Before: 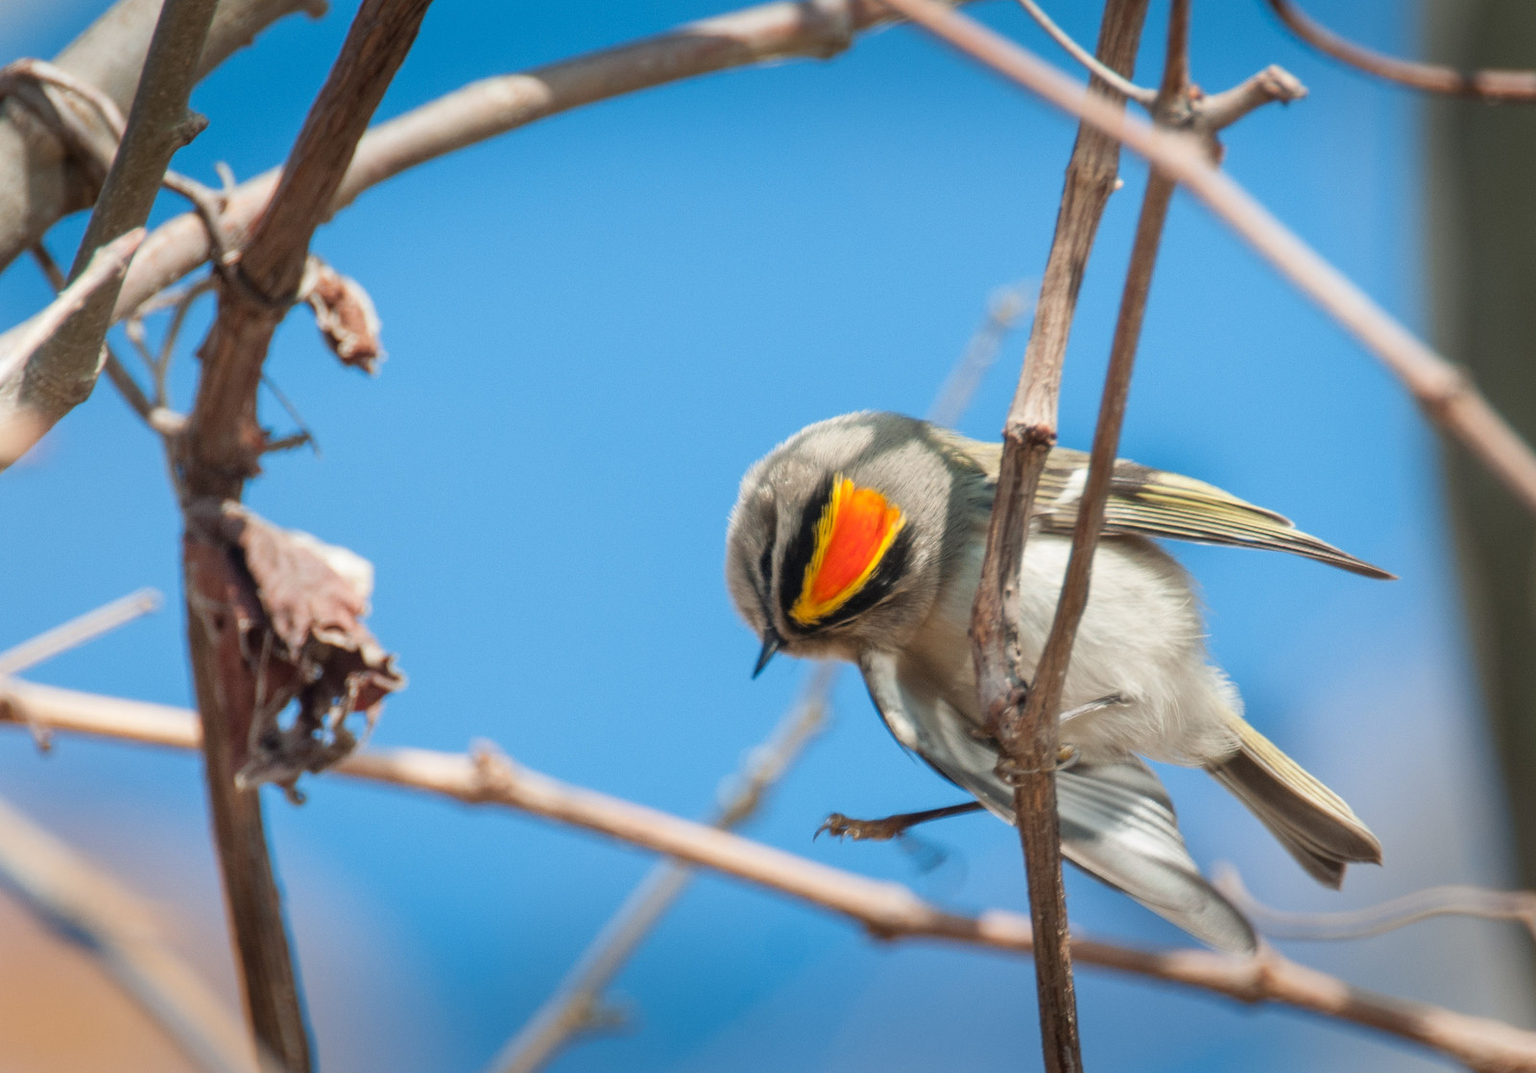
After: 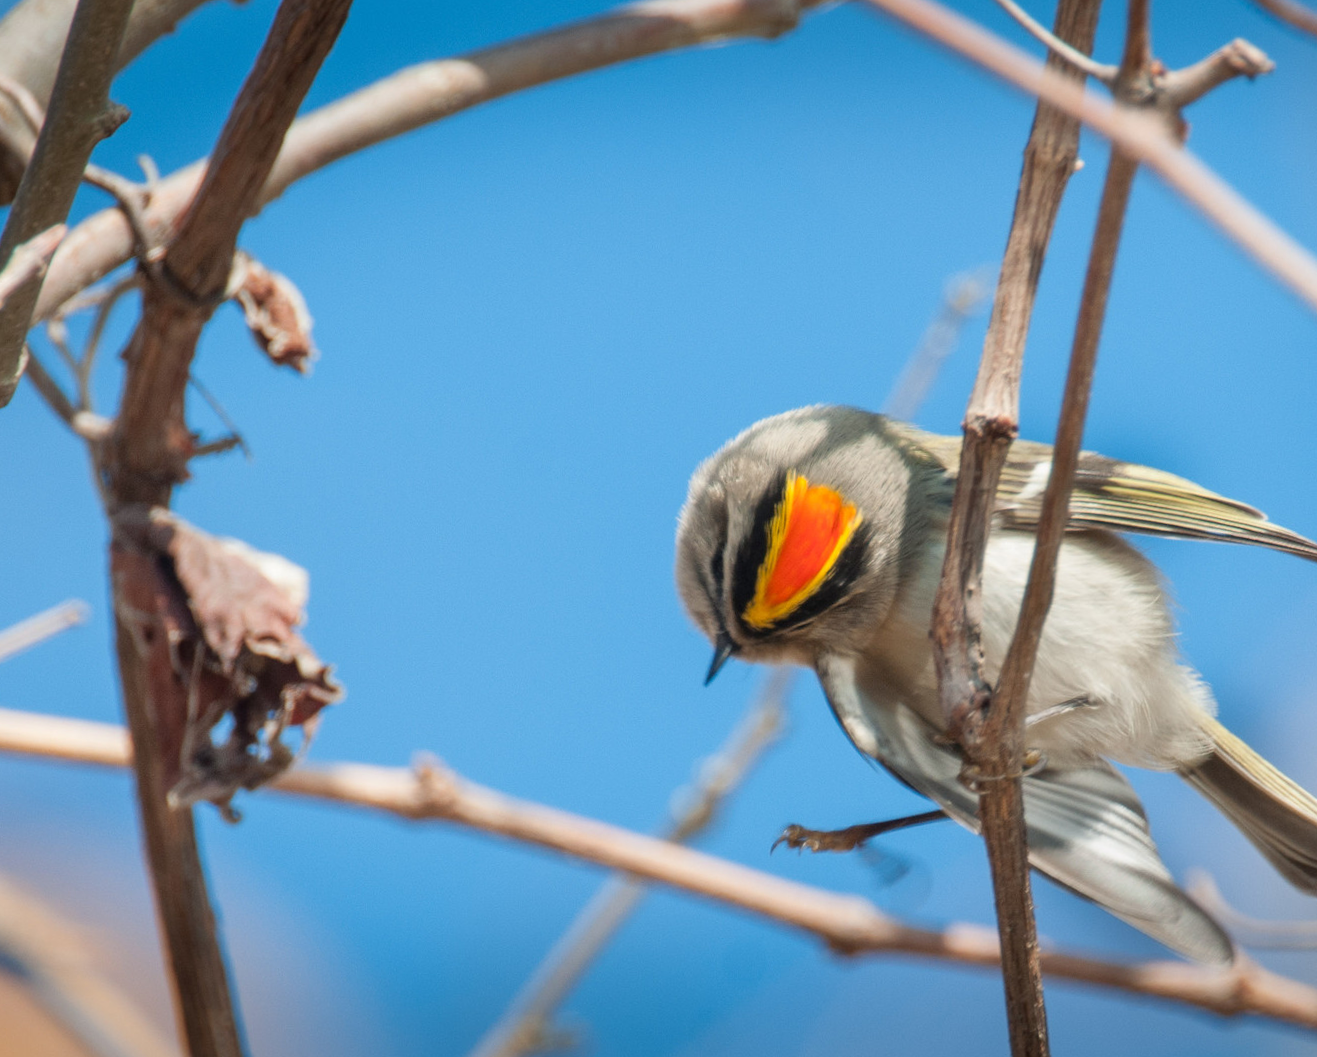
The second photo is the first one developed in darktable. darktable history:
crop and rotate: angle 0.797°, left 4.187%, top 1.074%, right 11.831%, bottom 2.476%
